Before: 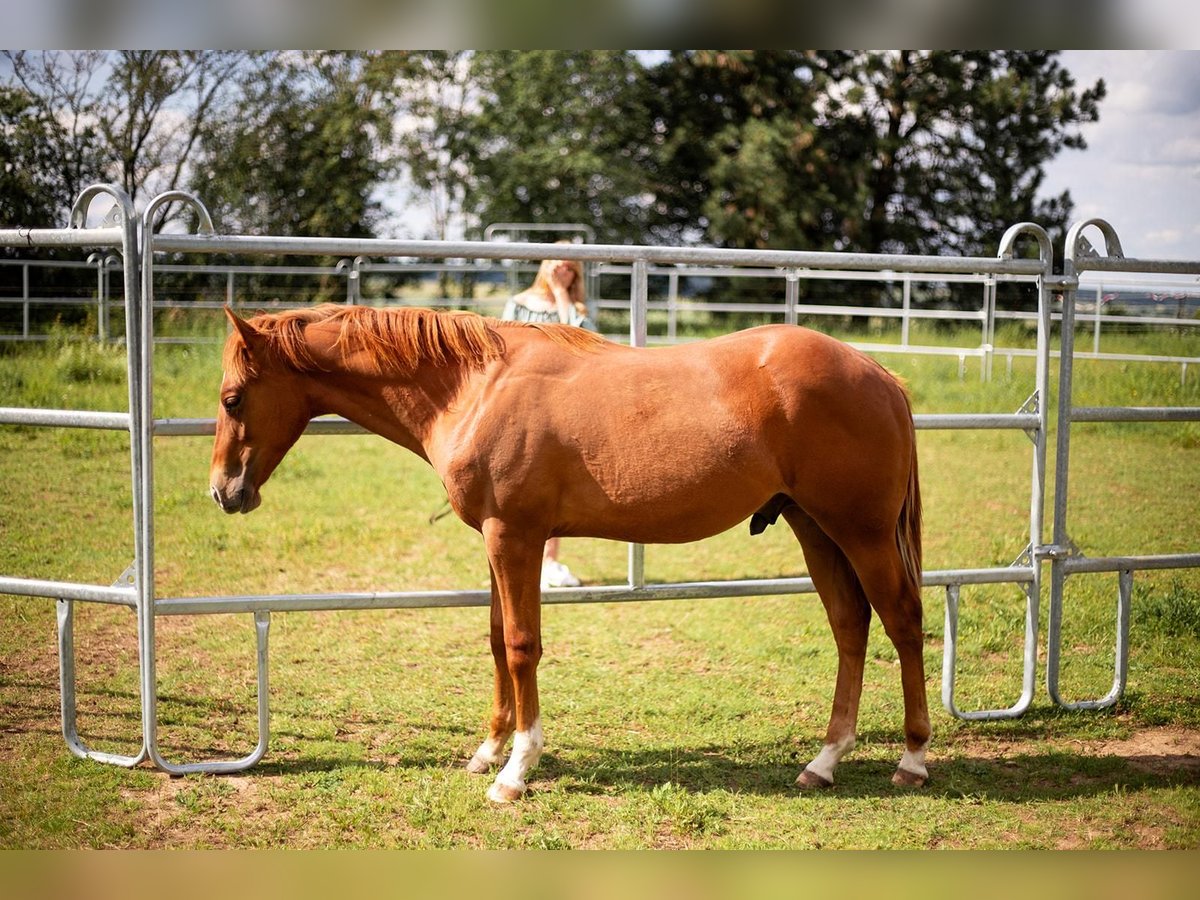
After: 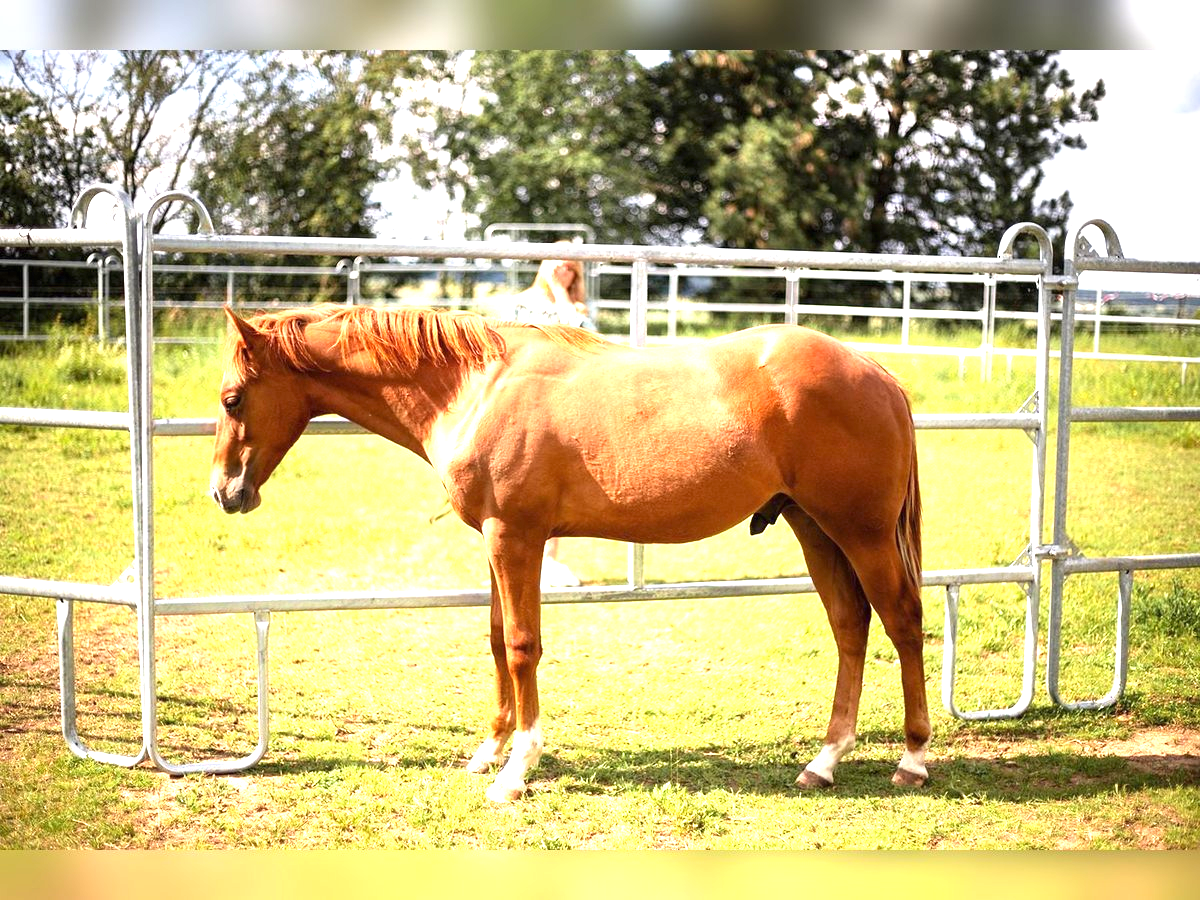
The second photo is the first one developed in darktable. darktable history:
base curve: curves: ch0 [(0, 0) (0.989, 0.992)], preserve colors none
exposure: black level correction 0, exposure 1.376 EV, compensate exposure bias true, compensate highlight preservation false
